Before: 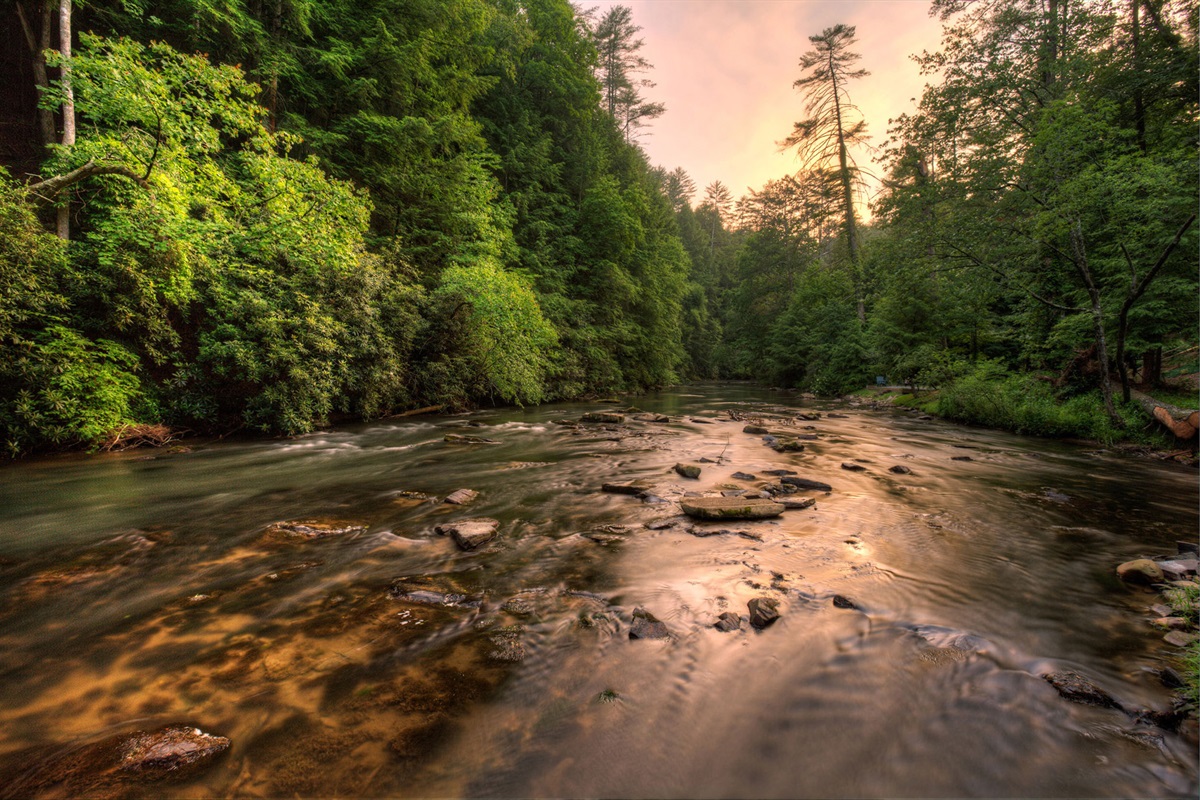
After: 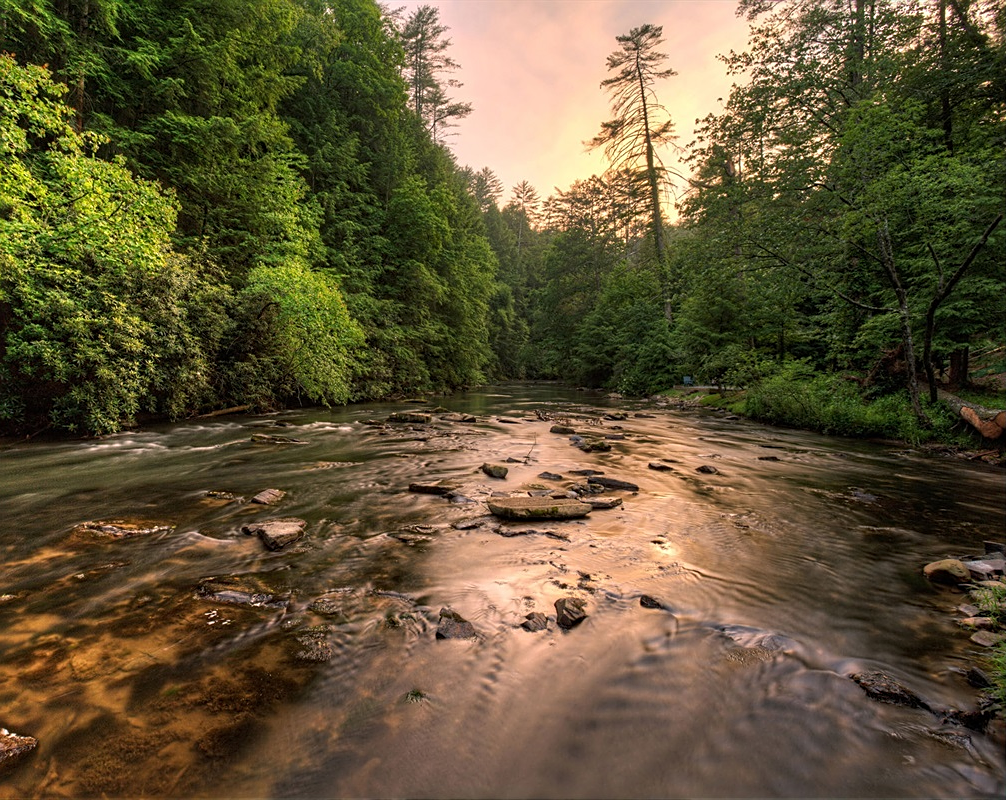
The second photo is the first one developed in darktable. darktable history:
crop: left 16.145%
sharpen: on, module defaults
